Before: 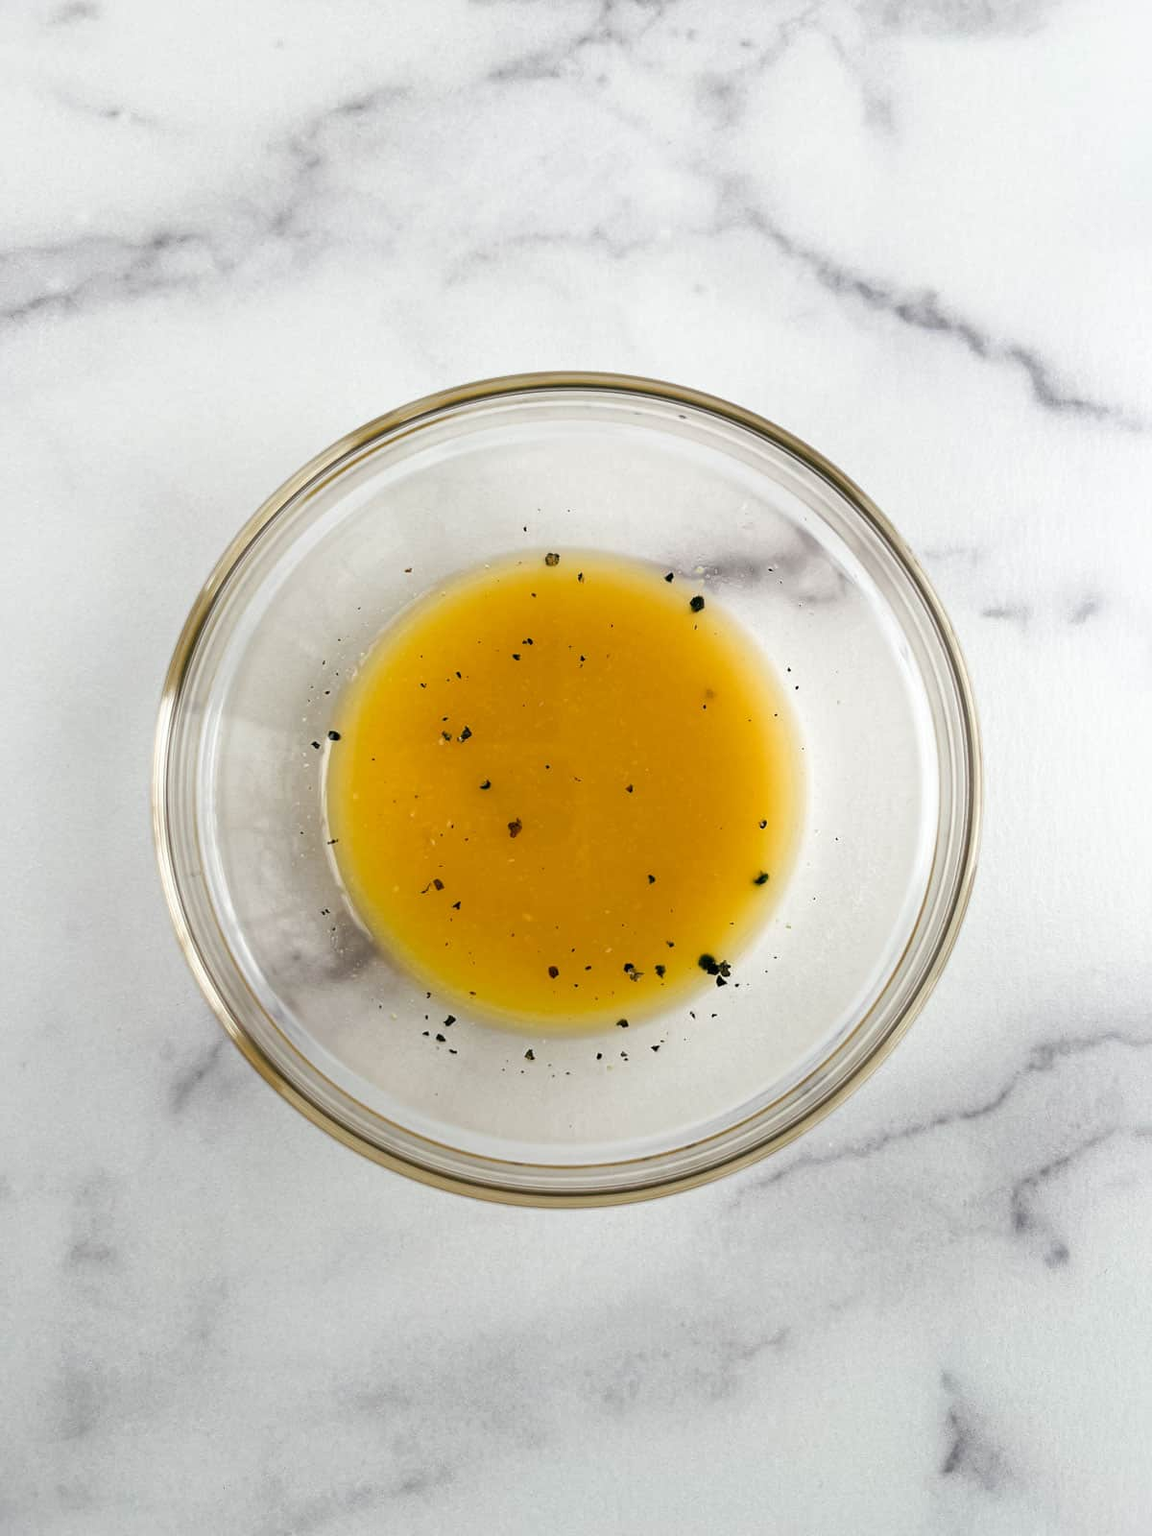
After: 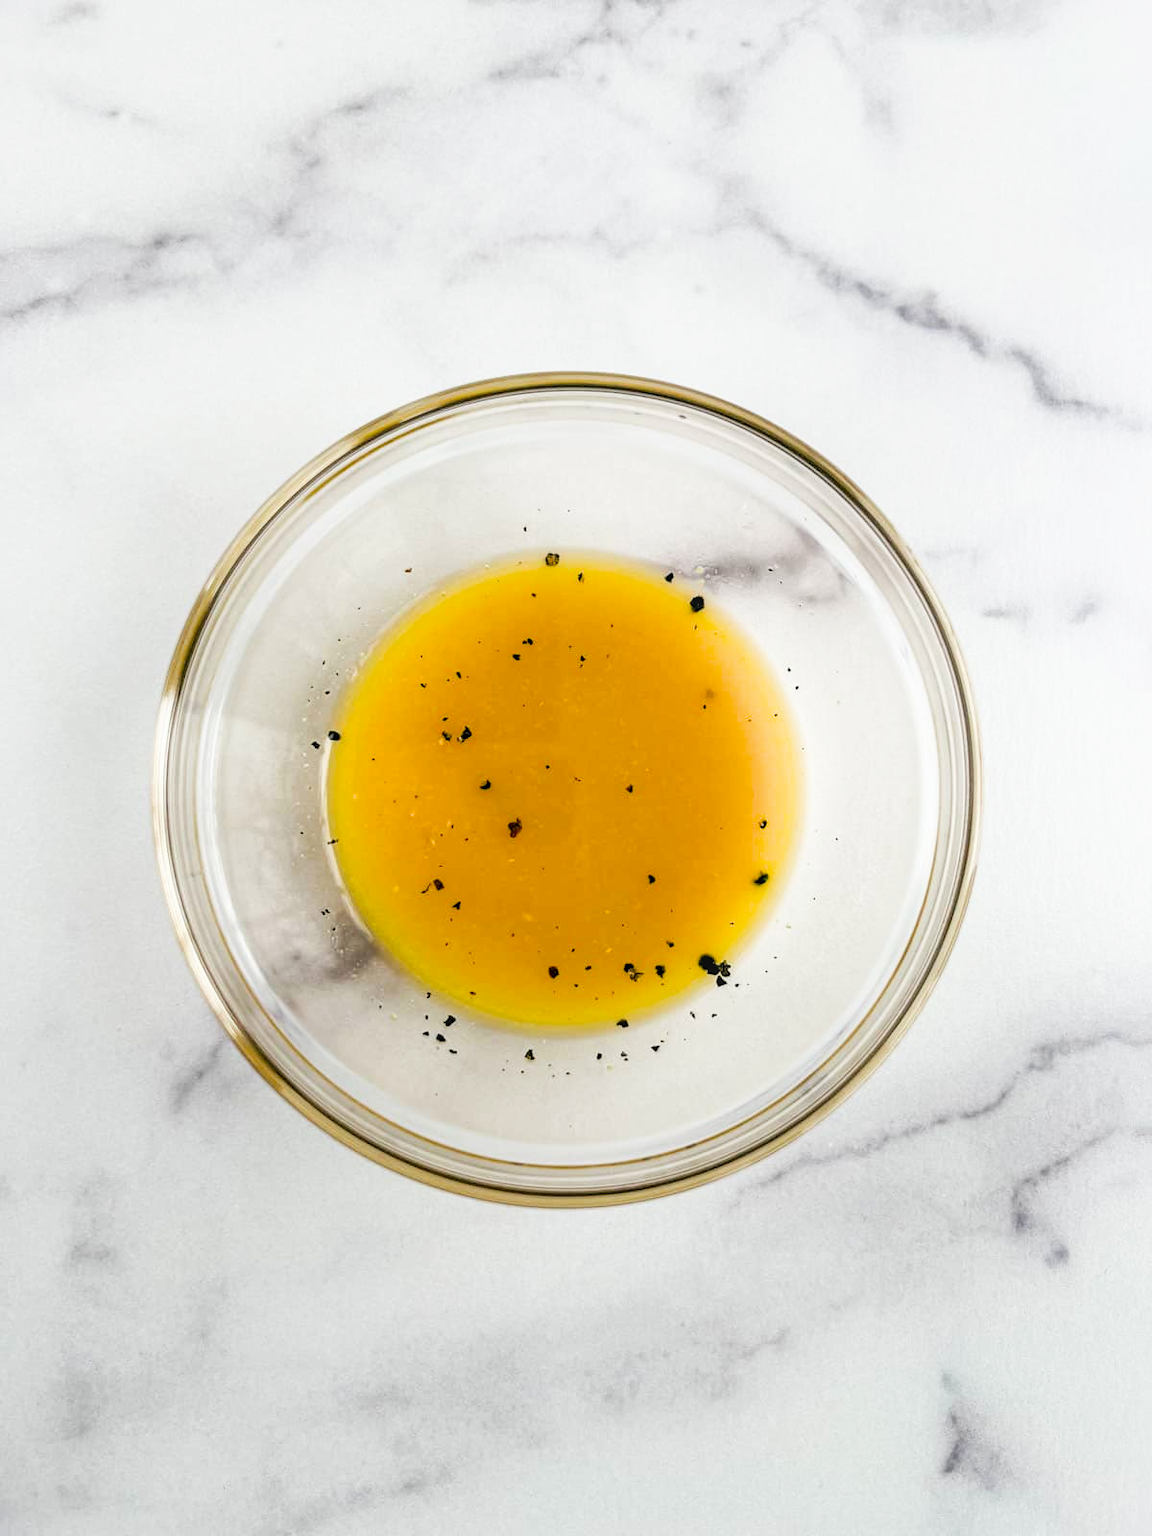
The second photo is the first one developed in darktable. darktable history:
local contrast: on, module defaults
color balance rgb: perceptual saturation grading › global saturation 20%, global vibrance 20%
exposure: black level correction 0, exposure 0.5 EV, compensate highlight preservation false
filmic rgb: black relative exposure -5 EV, white relative exposure 3.5 EV, hardness 3.19, contrast 1.2, highlights saturation mix -30%
